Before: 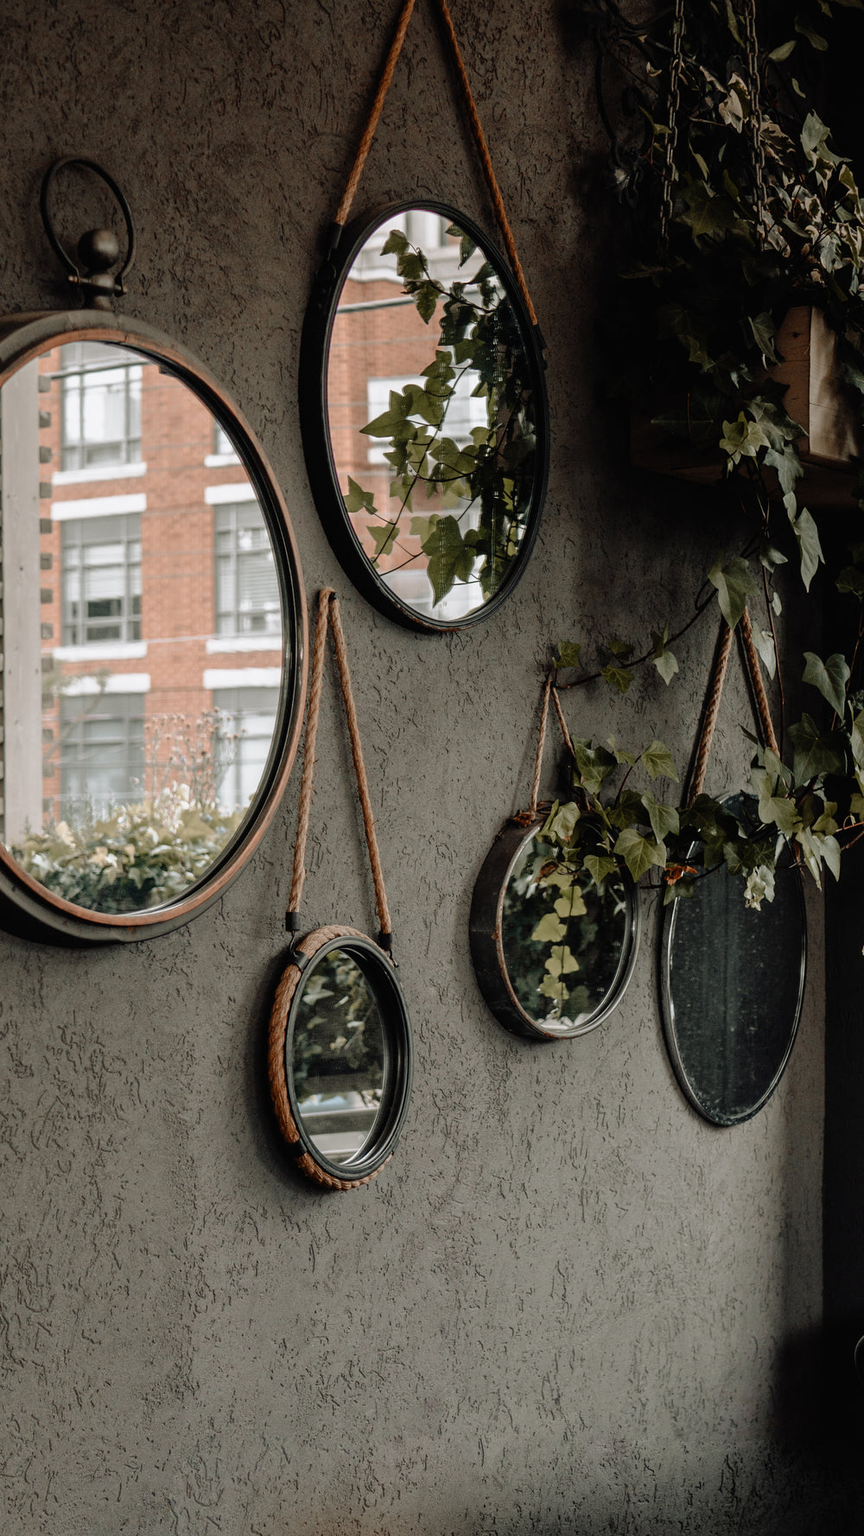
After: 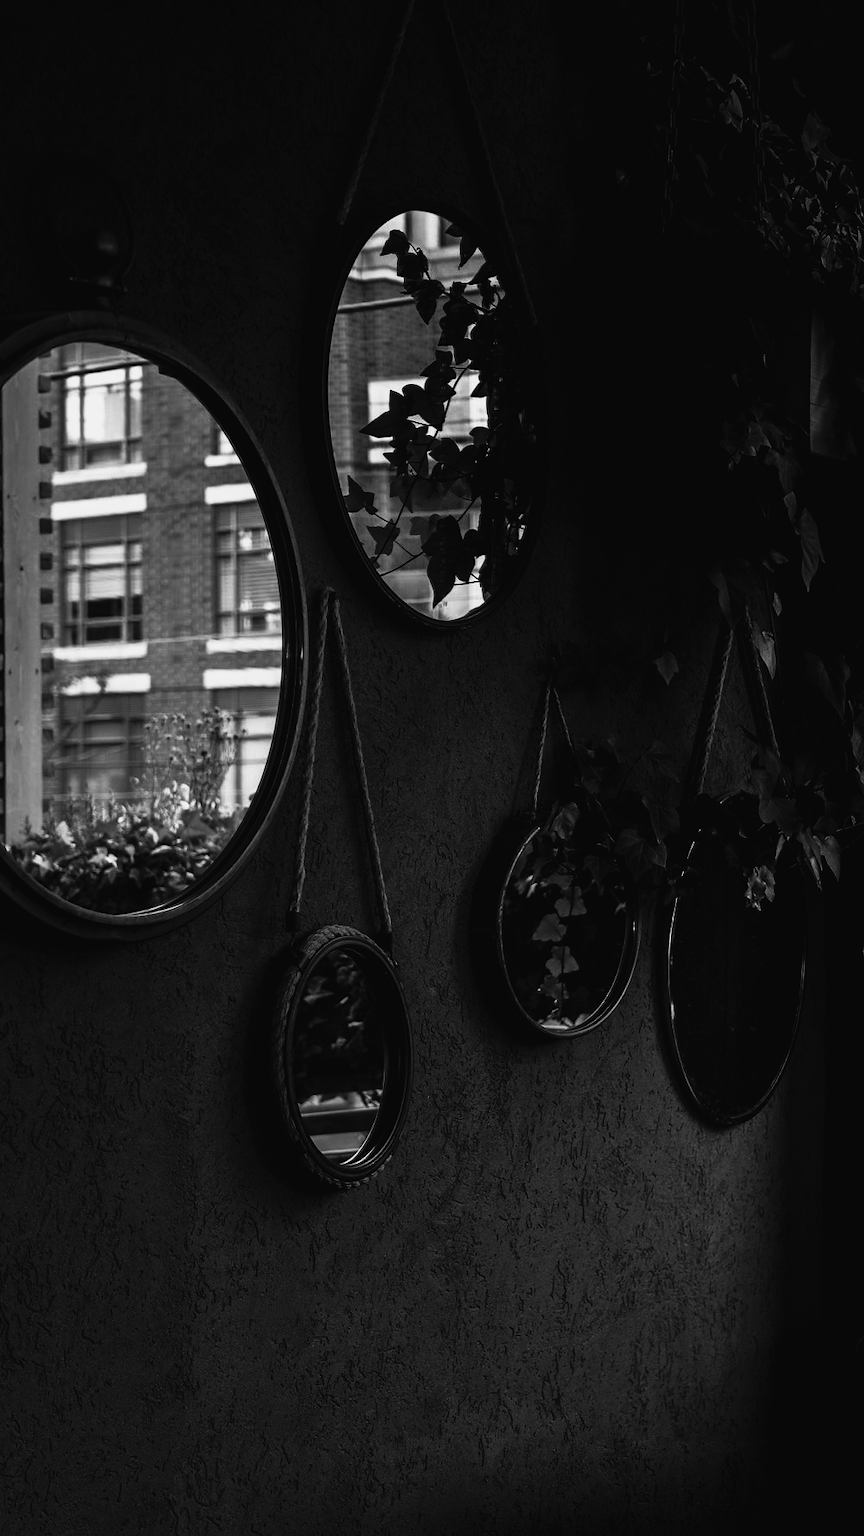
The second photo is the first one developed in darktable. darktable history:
contrast brightness saturation: contrast 0.024, brightness -0.999, saturation -0.998
tone curve: curves: ch0 [(0, 0.023) (0.113, 0.084) (0.285, 0.301) (0.673, 0.796) (0.845, 0.932) (0.994, 0.971)]; ch1 [(0, 0) (0.456, 0.437) (0.498, 0.5) (0.57, 0.559) (0.631, 0.639) (1, 1)]; ch2 [(0, 0) (0.417, 0.44) (0.46, 0.453) (0.502, 0.507) (0.55, 0.57) (0.67, 0.712) (1, 1)], preserve colors none
